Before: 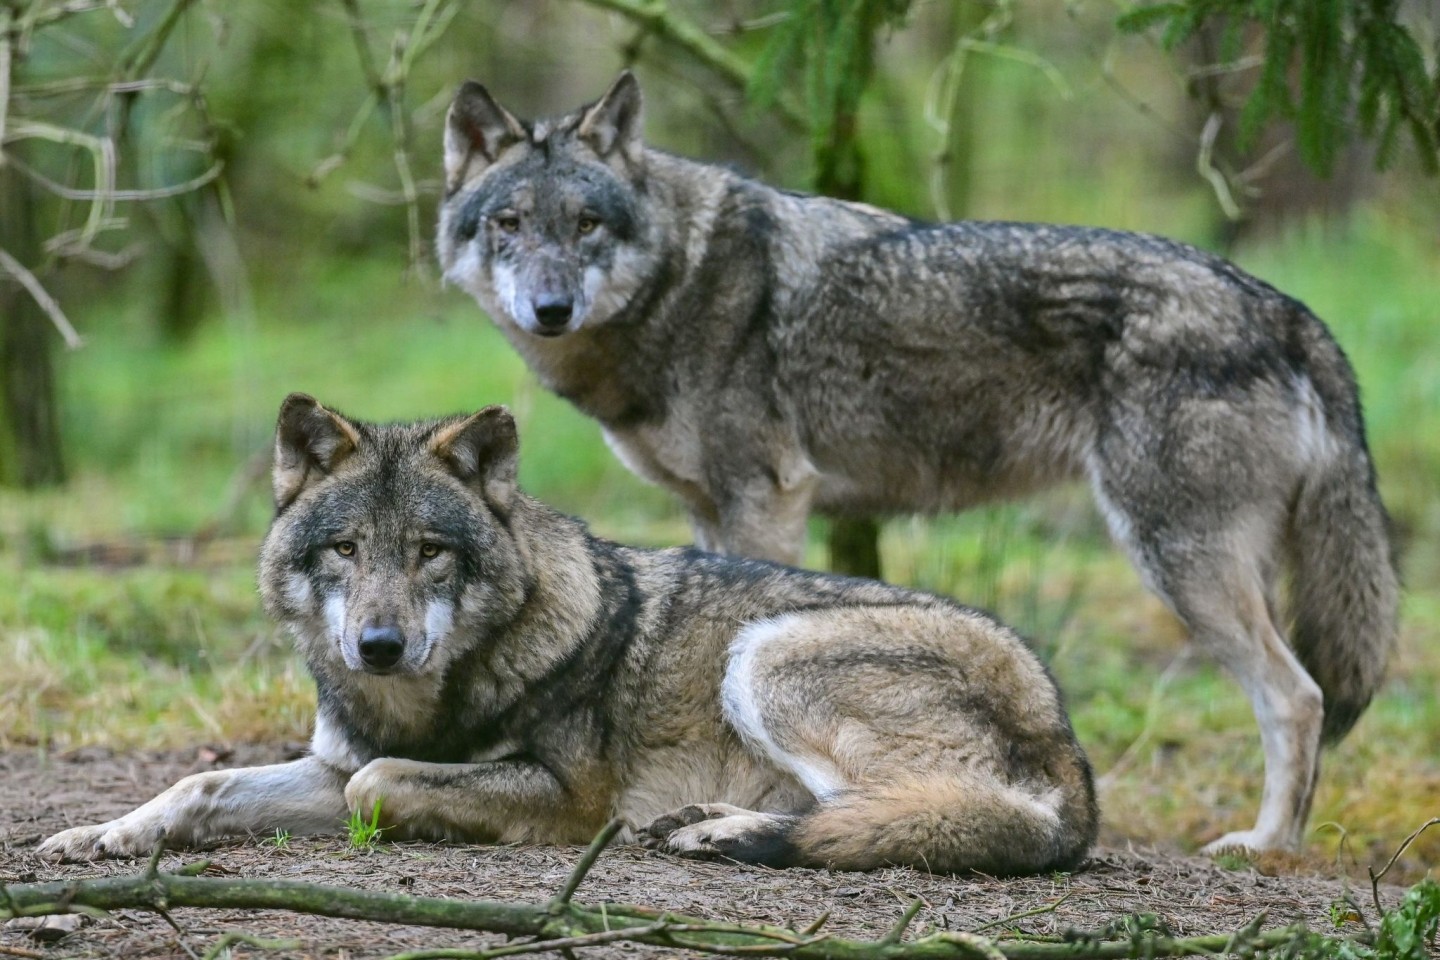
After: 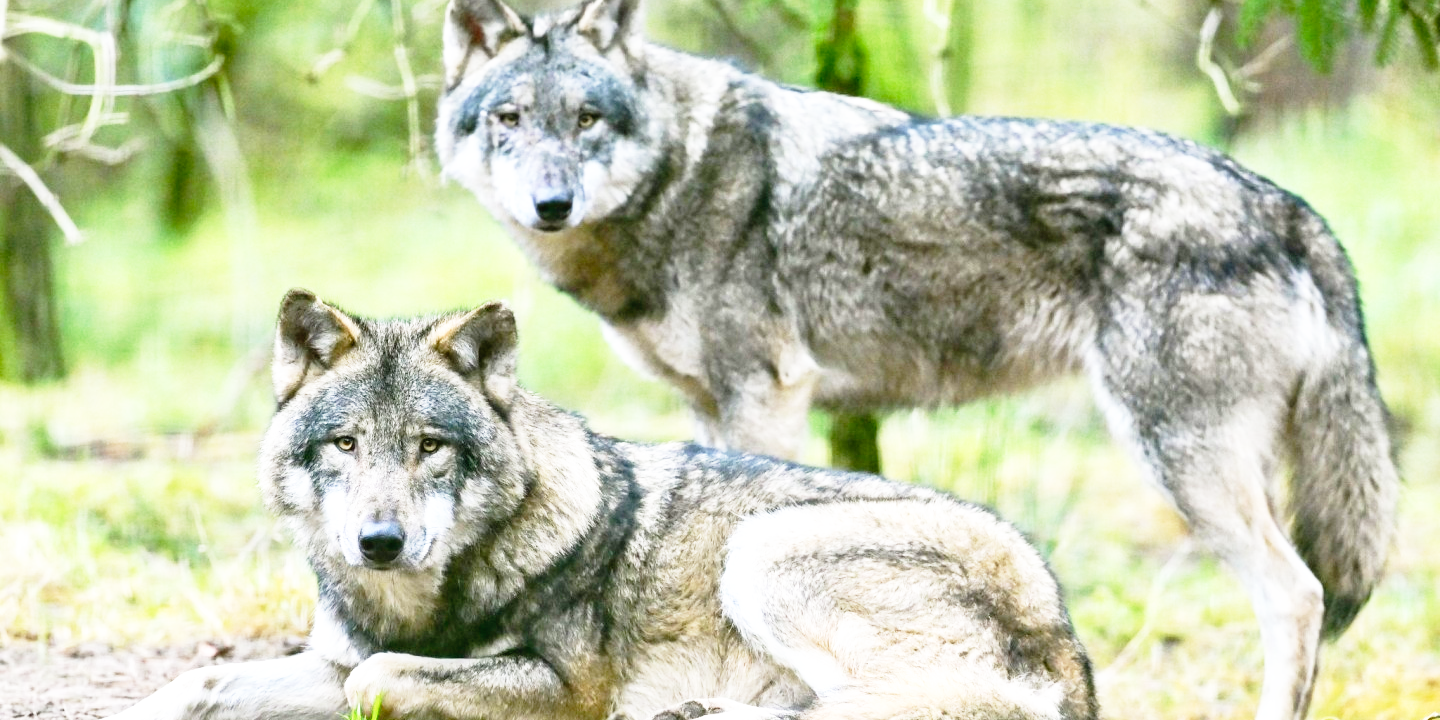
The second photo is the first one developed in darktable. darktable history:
crop: top 11.033%, bottom 13.918%
base curve: curves: ch0 [(0, 0) (0.012, 0.01) (0.073, 0.168) (0.31, 0.711) (0.645, 0.957) (1, 1)], preserve colors none
exposure: black level correction 0, exposure 0.694 EV, compensate exposure bias true, compensate highlight preservation false
